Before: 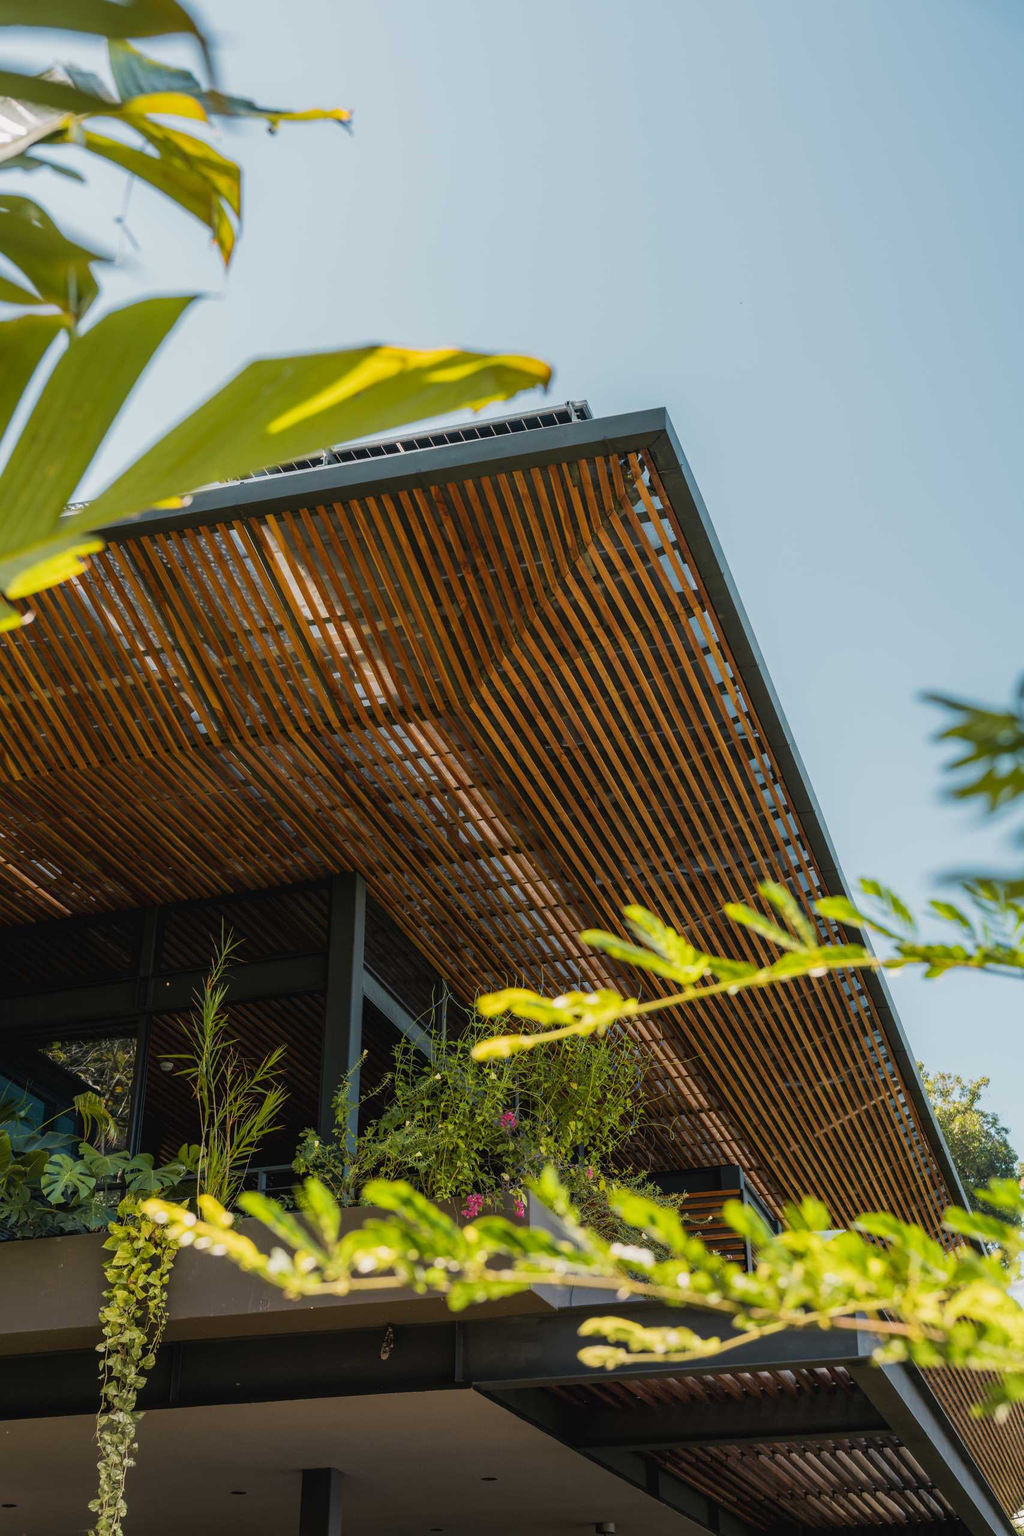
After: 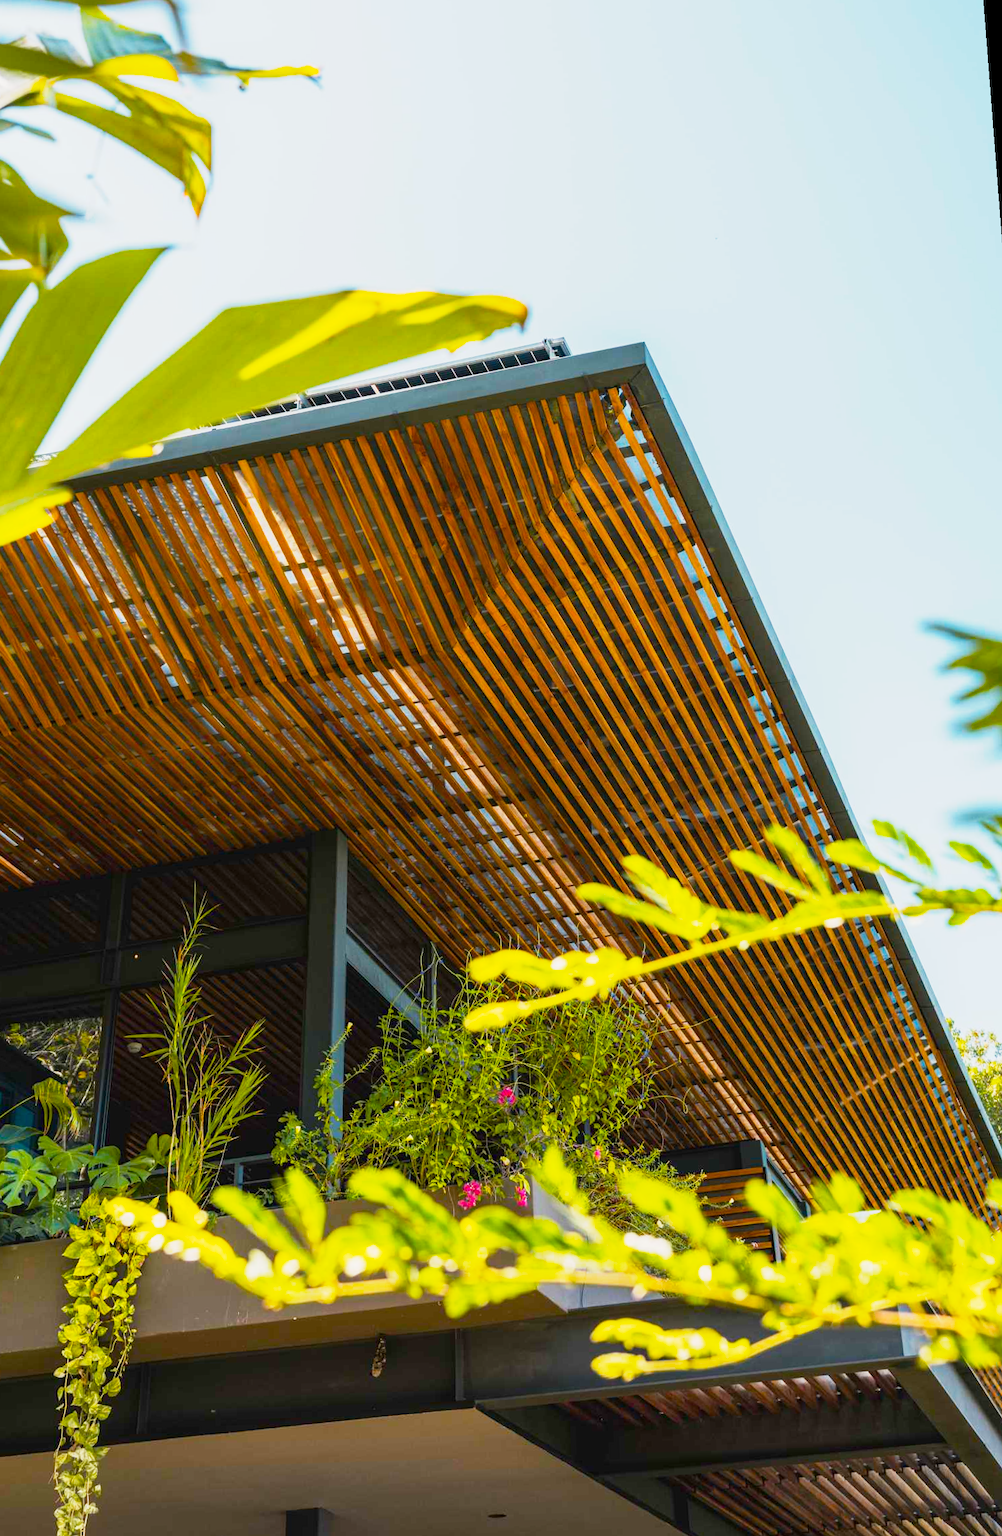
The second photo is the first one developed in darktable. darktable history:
color balance rgb: linear chroma grading › global chroma 15%, perceptual saturation grading › global saturation 30%
exposure: black level correction 0.001, exposure 0.5 EV, compensate exposure bias true, compensate highlight preservation false
base curve: curves: ch0 [(0, 0) (0.088, 0.125) (0.176, 0.251) (0.354, 0.501) (0.613, 0.749) (1, 0.877)], preserve colors none
rotate and perspective: rotation -1.68°, lens shift (vertical) -0.146, crop left 0.049, crop right 0.912, crop top 0.032, crop bottom 0.96
